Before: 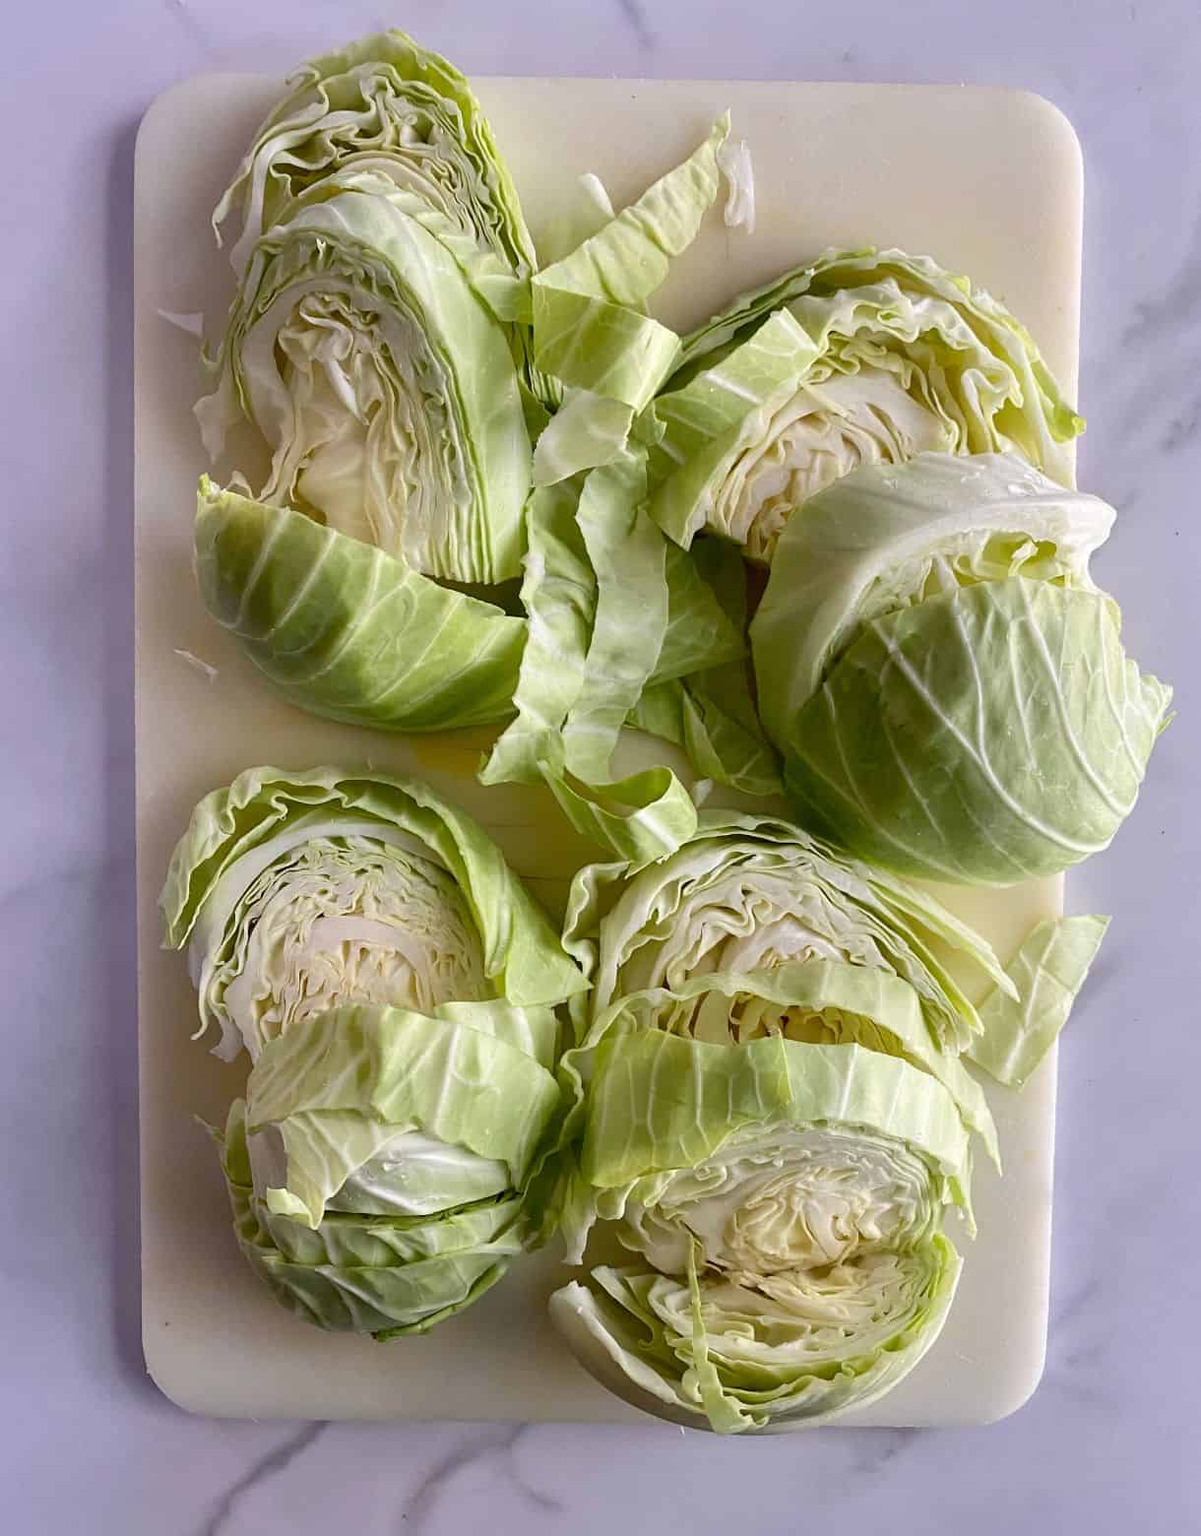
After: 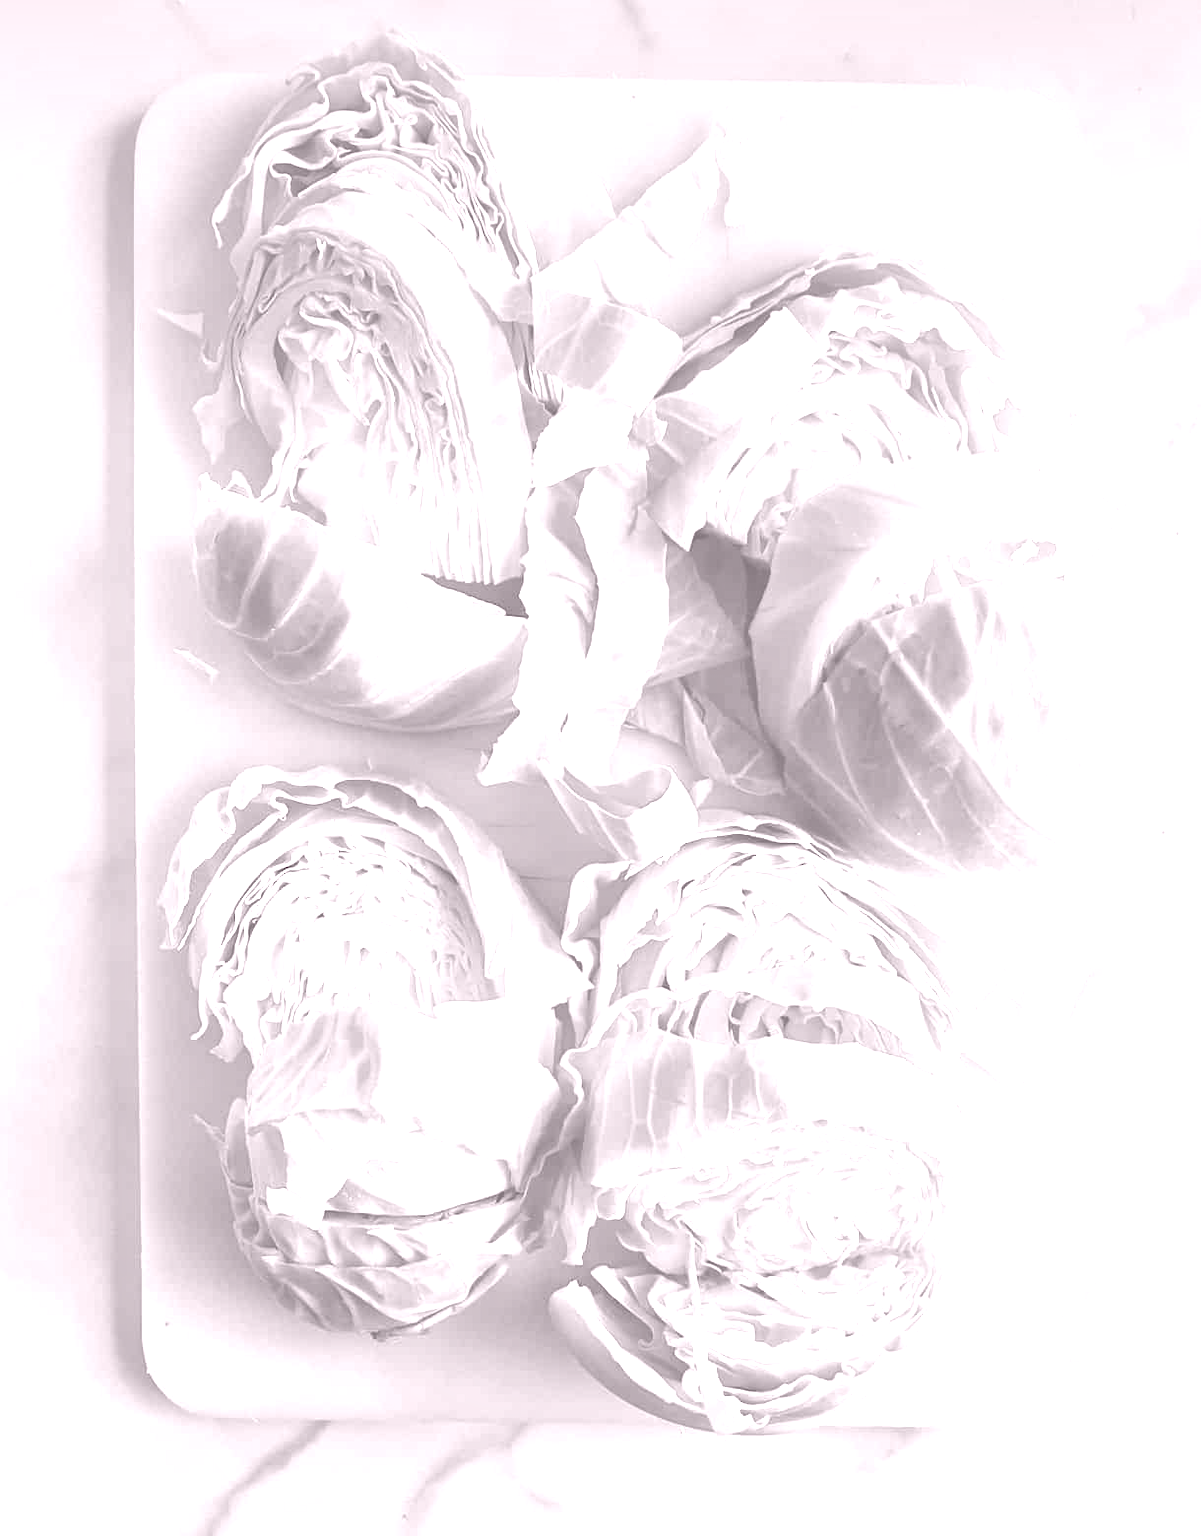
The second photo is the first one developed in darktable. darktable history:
local contrast: mode bilateral grid, contrast 20, coarseness 50, detail 132%, midtone range 0.2
graduated density: density 2.02 EV, hardness 44%, rotation 0.374°, offset 8.21, hue 208.8°, saturation 97%
colorize: hue 25.2°, saturation 83%, source mix 82%, lightness 79%, version 1
